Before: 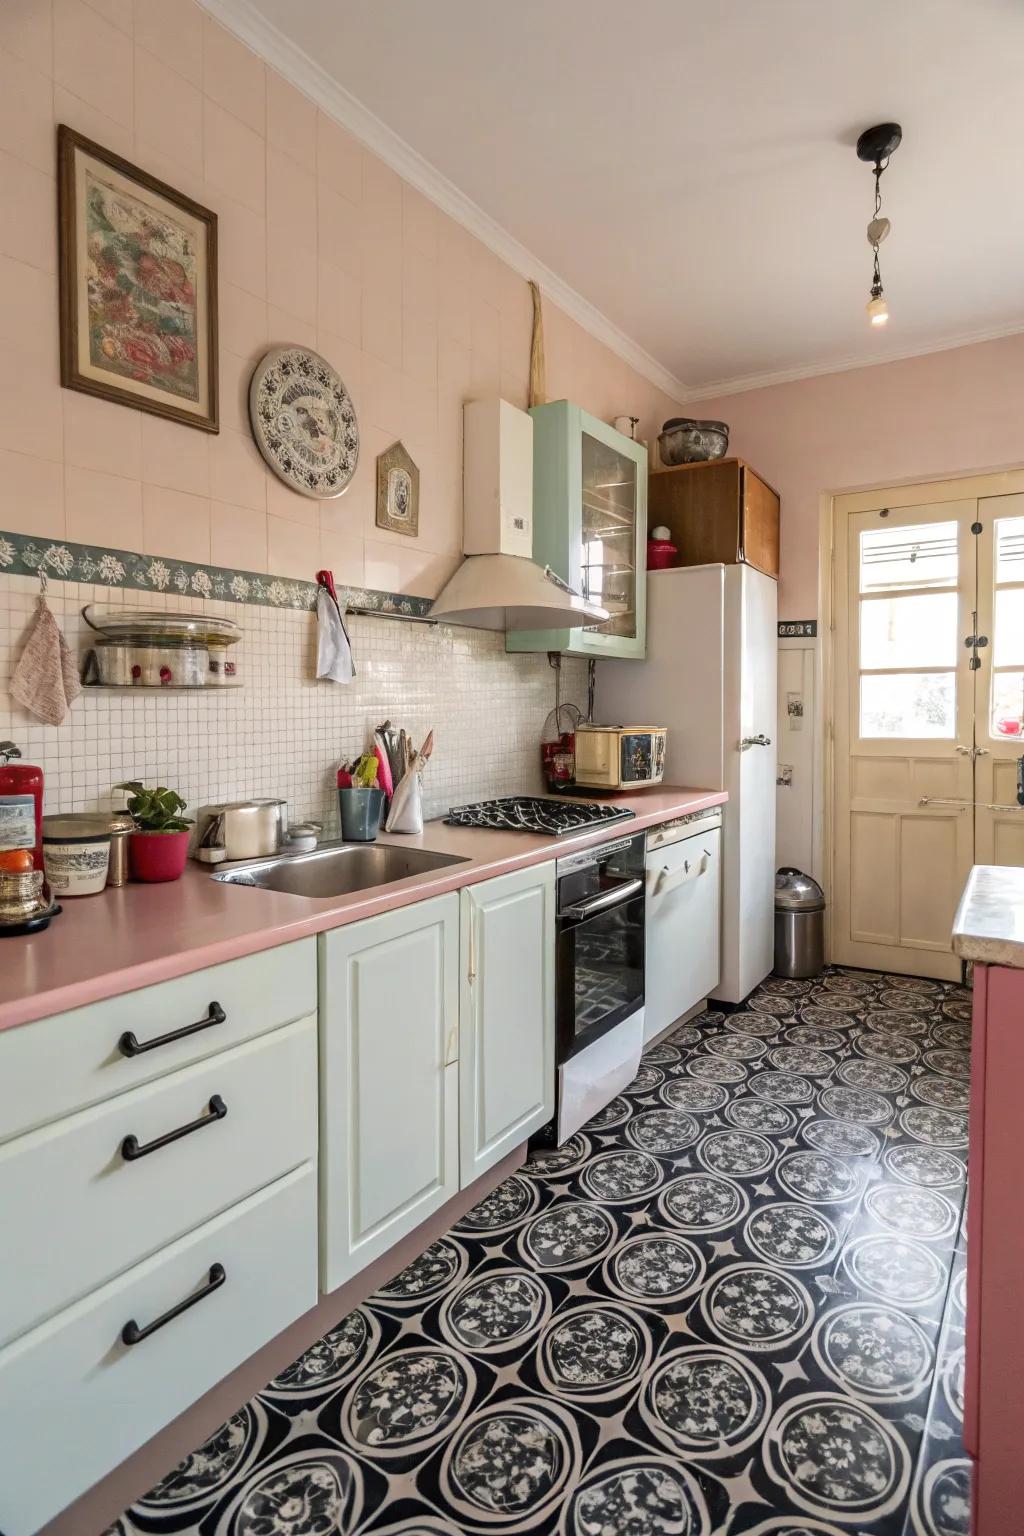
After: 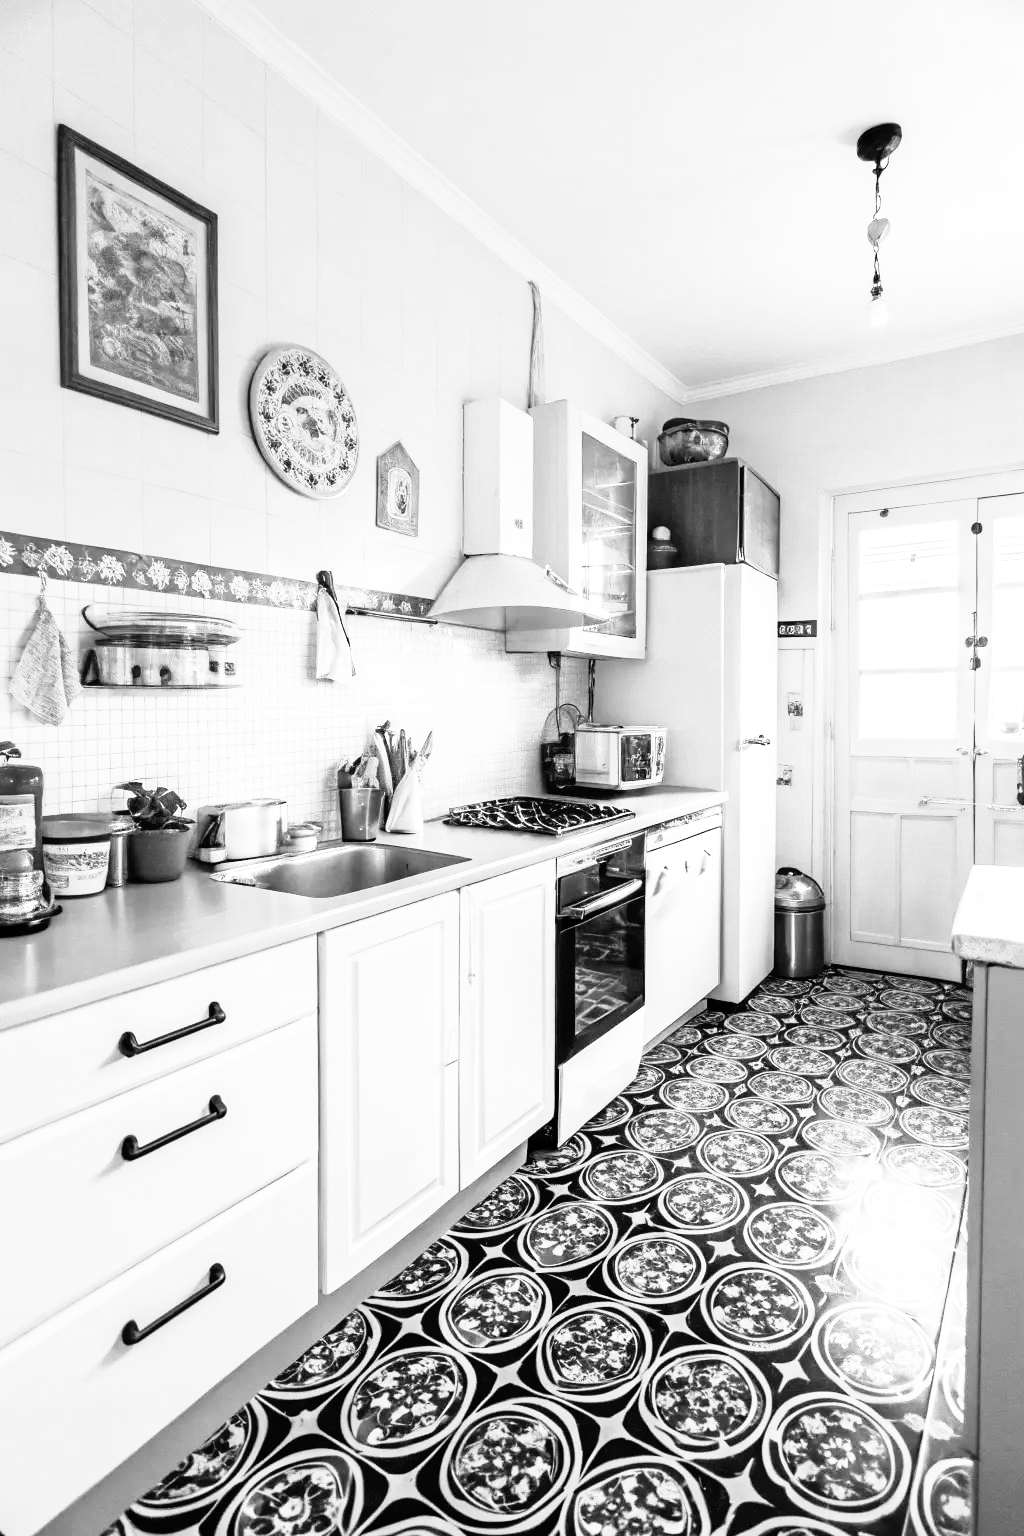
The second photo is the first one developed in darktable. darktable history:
tone equalizer: -8 EV -0.417 EV, -7 EV -0.389 EV, -6 EV -0.333 EV, -5 EV -0.222 EV, -3 EV 0.222 EV, -2 EV 0.333 EV, -1 EV 0.389 EV, +0 EV 0.417 EV, edges refinement/feathering 500, mask exposure compensation -1.57 EV, preserve details no
monochrome: a 1.94, b -0.638
base curve: curves: ch0 [(0, 0) (0.012, 0.01) (0.073, 0.168) (0.31, 0.711) (0.645, 0.957) (1, 1)], preserve colors none
